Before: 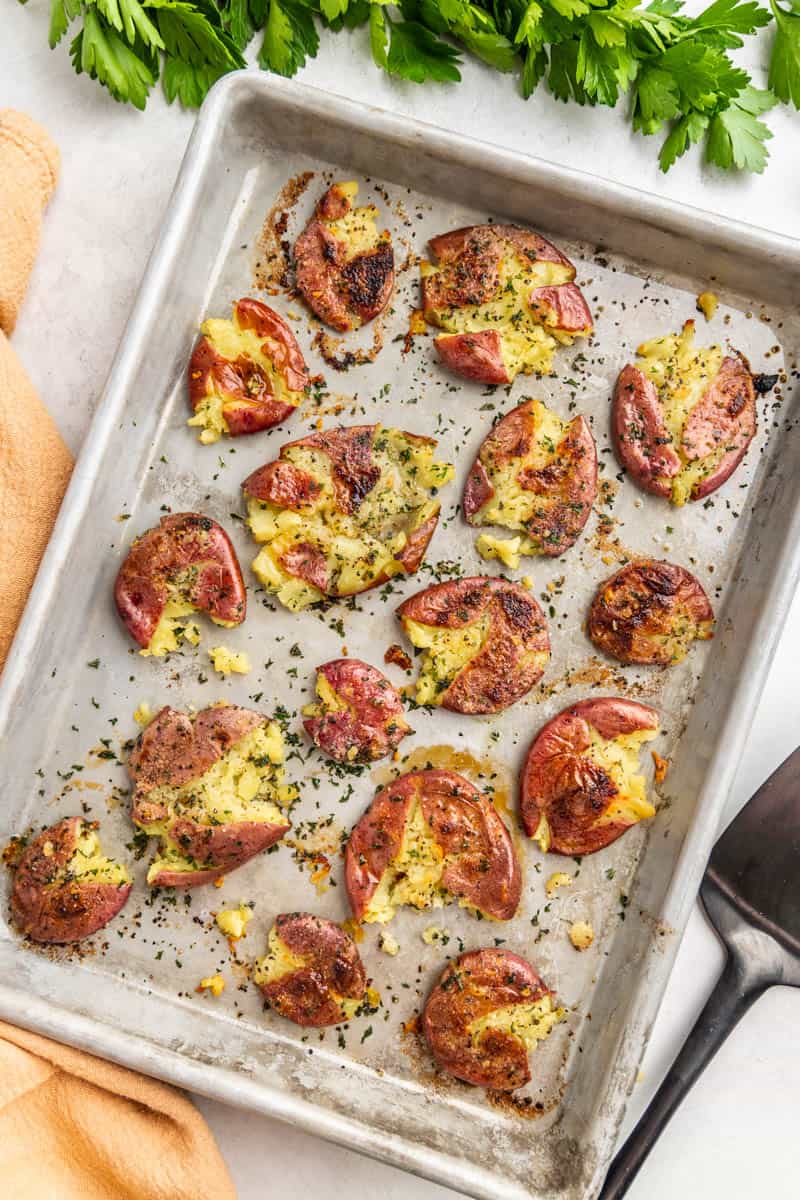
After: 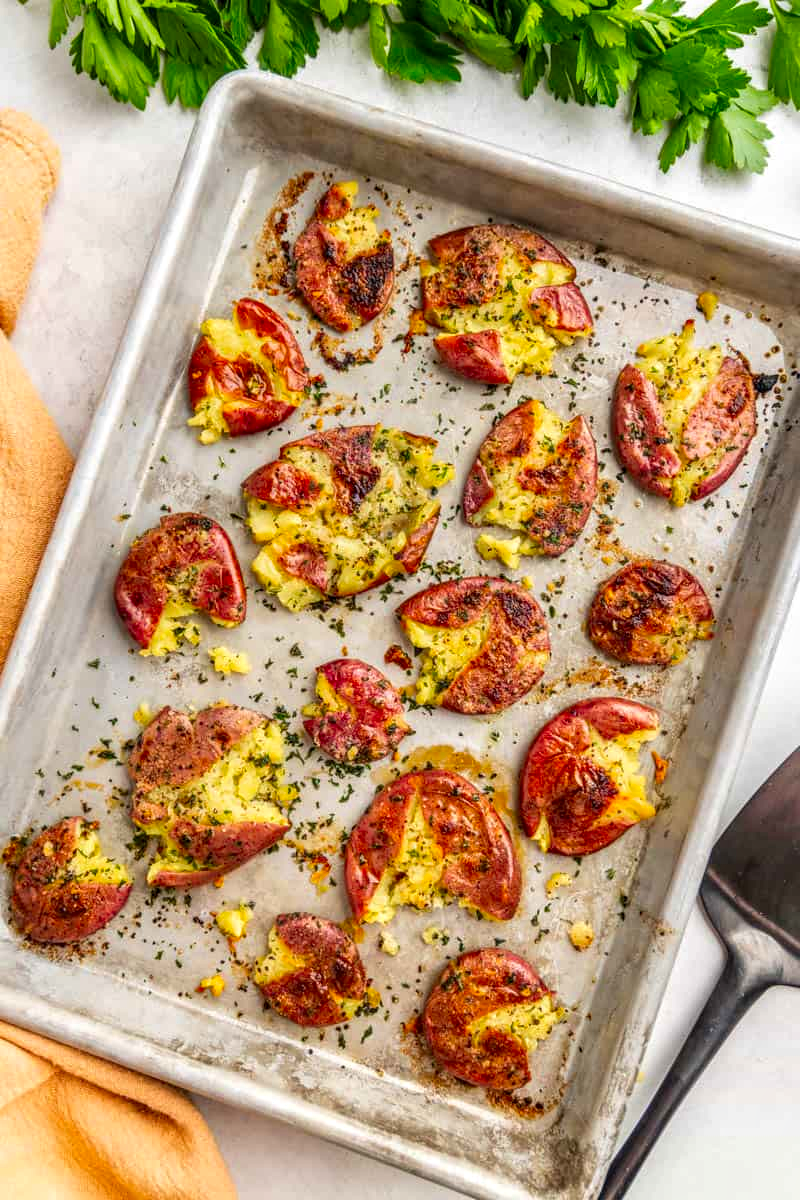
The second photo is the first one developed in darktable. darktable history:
color correction: highlights b* -0.019, saturation 1.33
color zones: curves: ch0 [(0.25, 0.5) (0.636, 0.25) (0.75, 0.5)]
local contrast: on, module defaults
